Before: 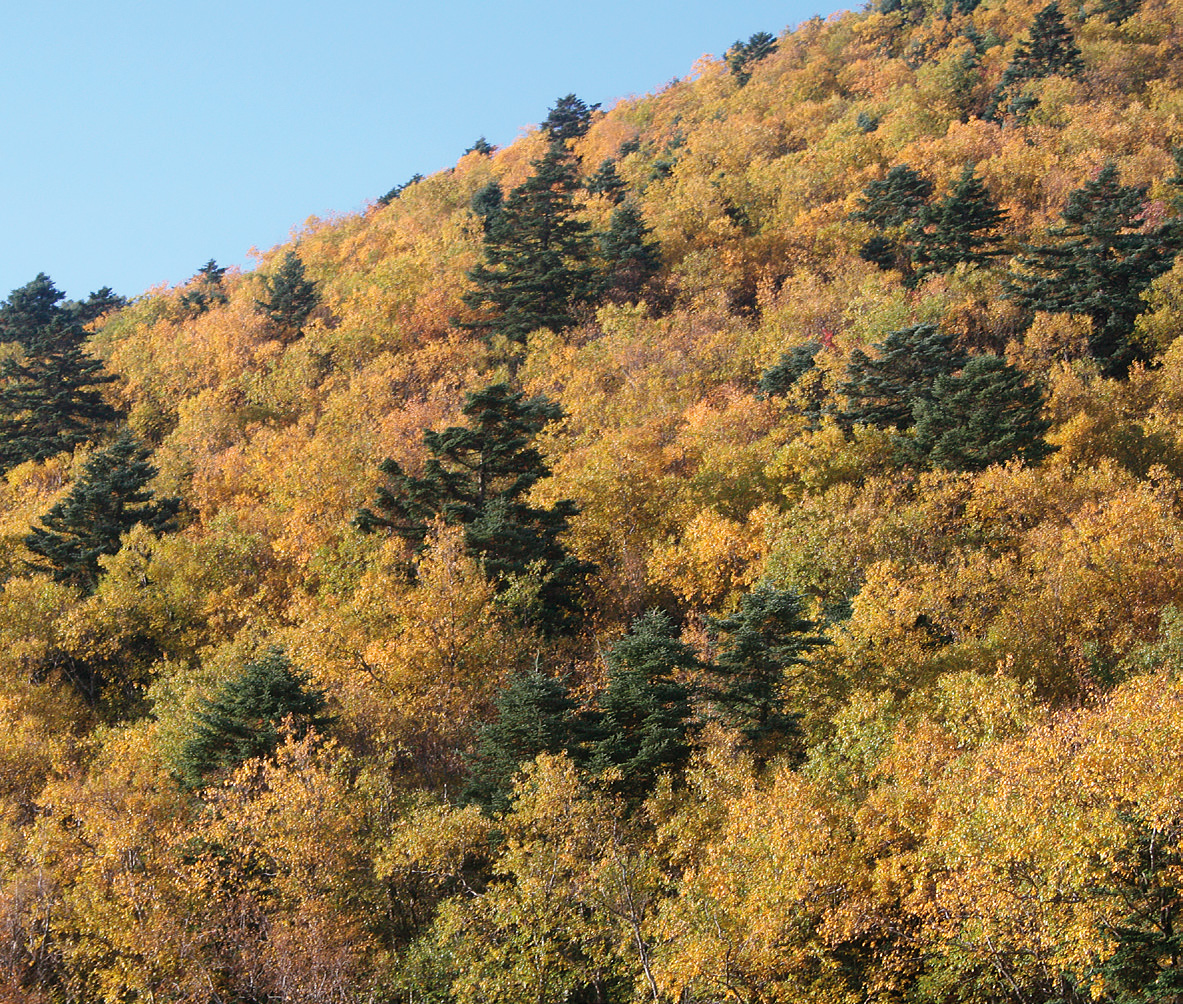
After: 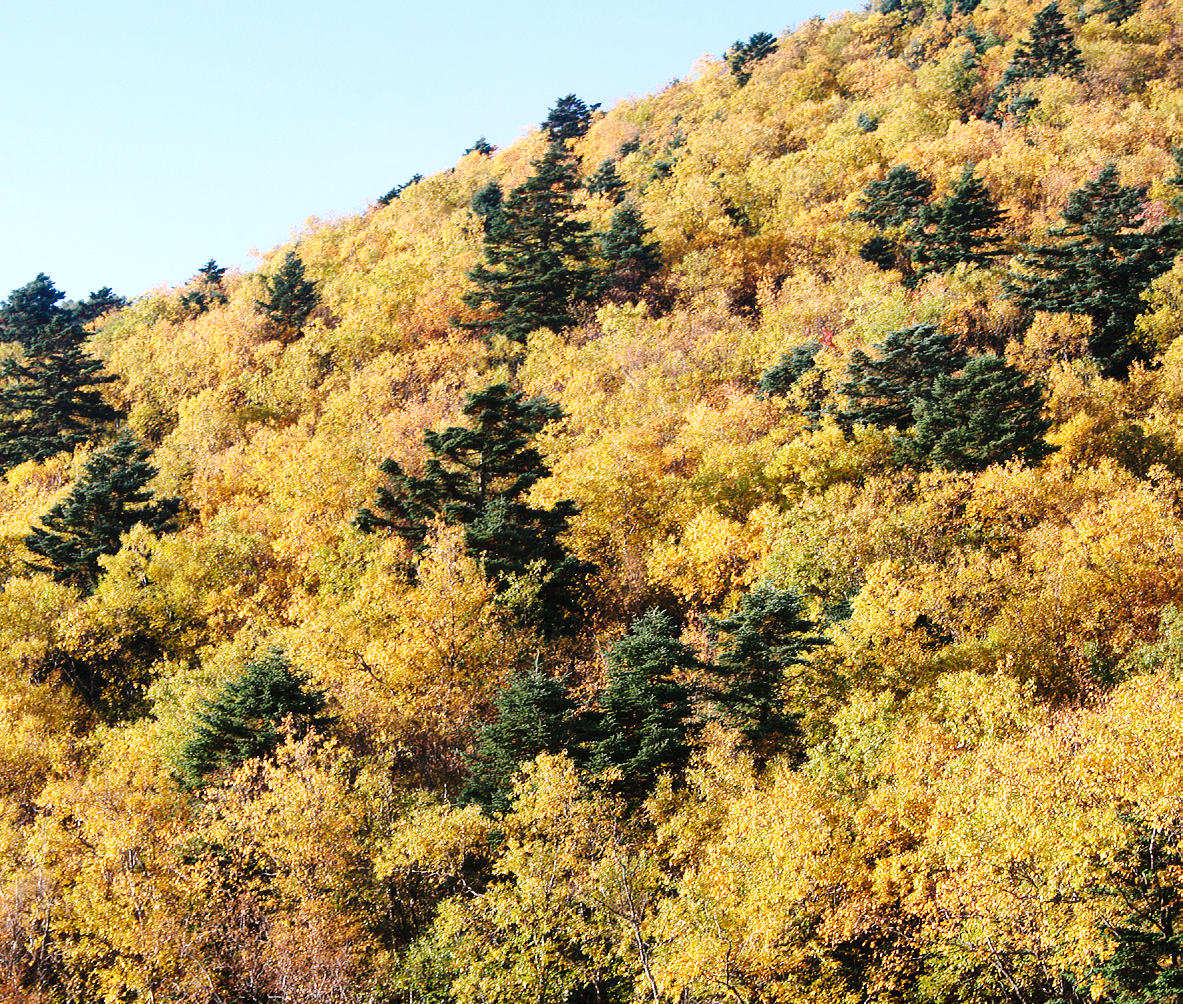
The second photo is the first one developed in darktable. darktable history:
shadows and highlights: low approximation 0.01, soften with gaussian
base curve: curves: ch0 [(0, 0) (0.036, 0.025) (0.121, 0.166) (0.206, 0.329) (0.605, 0.79) (1, 1)], preserve colors none
tone equalizer: -8 EV -0.405 EV, -7 EV -0.401 EV, -6 EV -0.304 EV, -5 EV -0.222 EV, -3 EV 0.221 EV, -2 EV 0.34 EV, -1 EV 0.395 EV, +0 EV 0.439 EV, mask exposure compensation -0.49 EV
